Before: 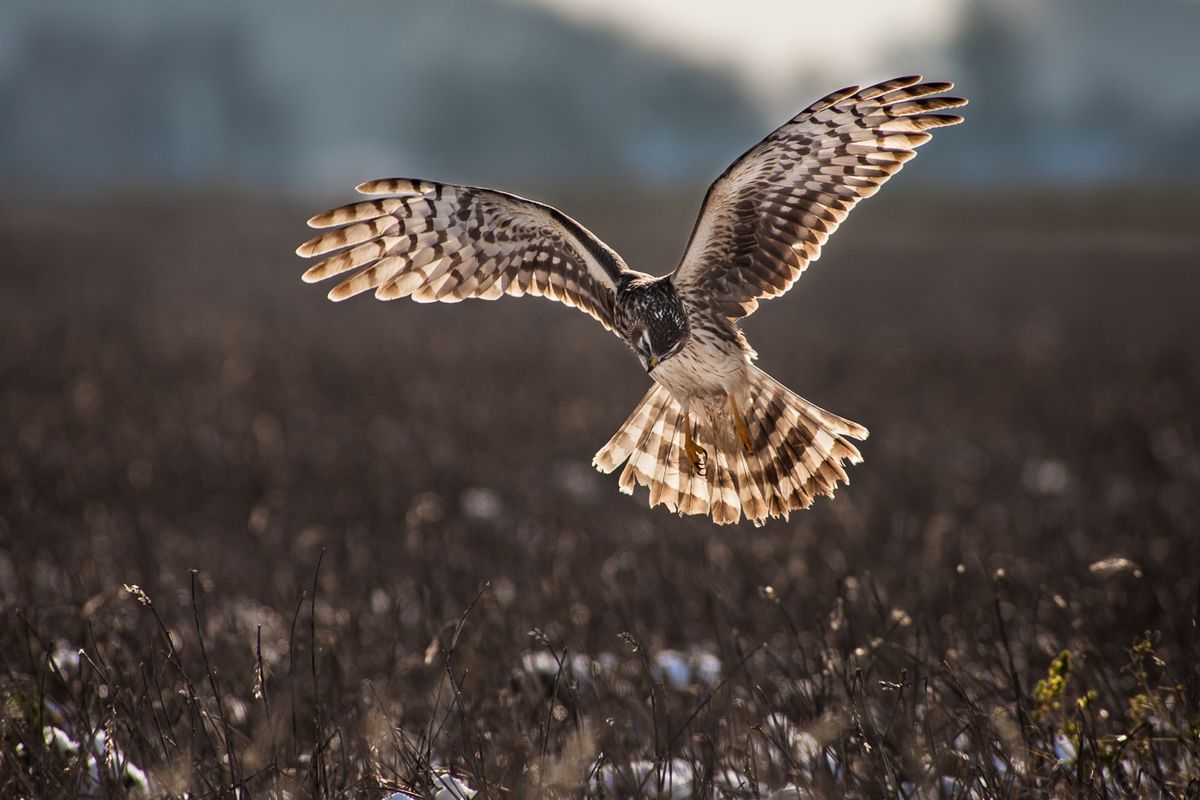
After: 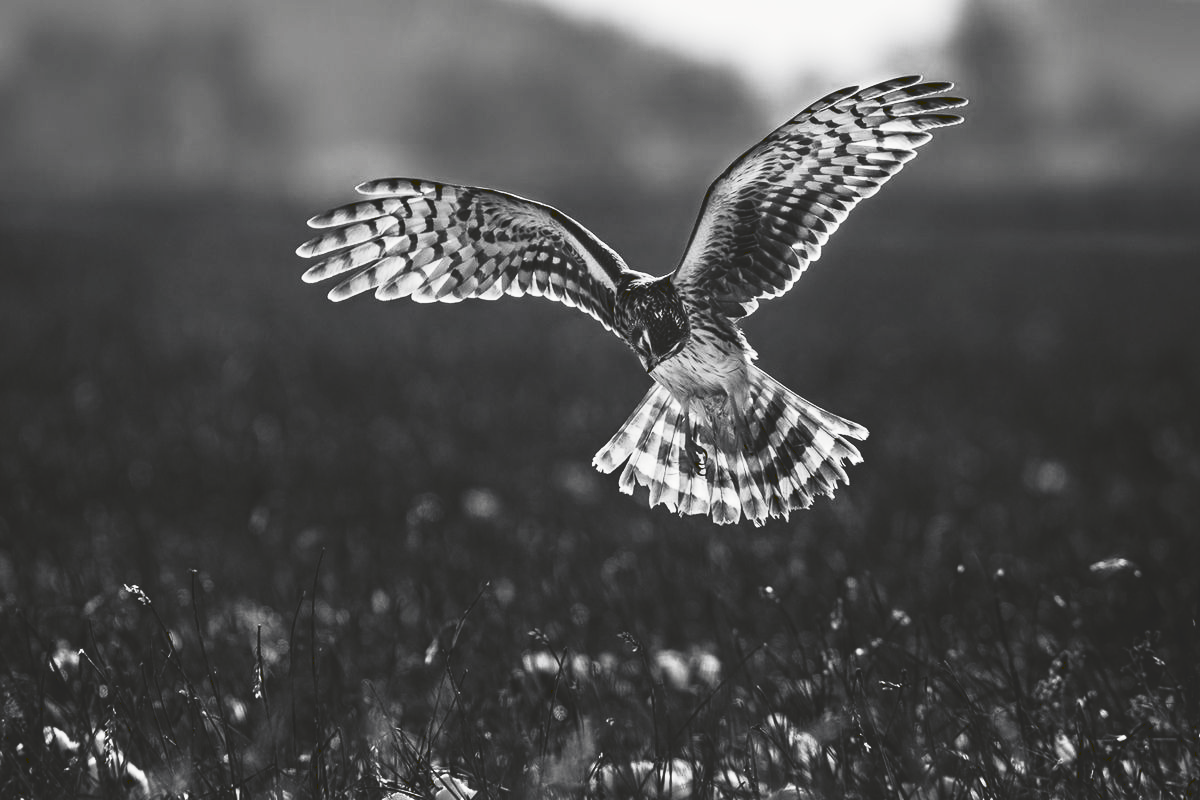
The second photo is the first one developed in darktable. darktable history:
tone curve: curves: ch0 [(0, 0) (0.003, 0.142) (0.011, 0.142) (0.025, 0.147) (0.044, 0.147) (0.069, 0.152) (0.1, 0.16) (0.136, 0.172) (0.177, 0.193) (0.224, 0.221) (0.277, 0.264) (0.335, 0.322) (0.399, 0.399) (0.468, 0.49) (0.543, 0.593) (0.623, 0.723) (0.709, 0.841) (0.801, 0.925) (0.898, 0.976) (1, 1)], preserve colors none
color look up table: target L [91.64, 83.84, 84.56, 76.98, 74.42, 67.99, 40.18, 42.1, 49.9, 19.87, 18, 5.464, 200.09, 72.58, 71.71, 78.43, 62.97, 64.99, 68.99, 55.54, 47.24, 41.28, 21.25, 5.464, 94.45, 82.41, 84.56, 70.23, 81.69, 67.24, 74.78, 84.56, 45.63, 58.64, 45.36, 44, 30.59, 45.63, 24.87, 5.464, 1.645, 98.62, 83.84, 83.12, 67.24, 52.27, 75.88, 59.41, 35.3], target a [-0.1, -0.003, -0.003, 0, 0, 0.001 ×4, -0.001, -0.001, -0.458, 0, 0, 0.001, 0, 0.001 ×6, 0, -0.458, -0.1, -0.002, -0.003, 0.001, -0.003, 0.001, 0, -0.003, 0.001 ×4, 0, 0.001, 0, -0.458, -0.153, -0.288, -0.003, -0.001, 0.001, 0.001, -0.001, 0.001, 0], target b [1.238, 0.027, 0.026, 0.003, 0.003, -0.004 ×4, 0.008, 0.008, 5.644, 0, 0.003, -0.004, 0.003, -0.004 ×6, 0, 5.644, 1.23, 0.026, 0.026, -0.004, 0.026, -0.004, 0.003, 0.026, -0.004 ×4, -0.001, -0.004, 0, 5.644, 1.891, 3.612, 0.027, 0.003, -0.004, -0.004, 0.004, -0.007, -0.001], num patches 49
